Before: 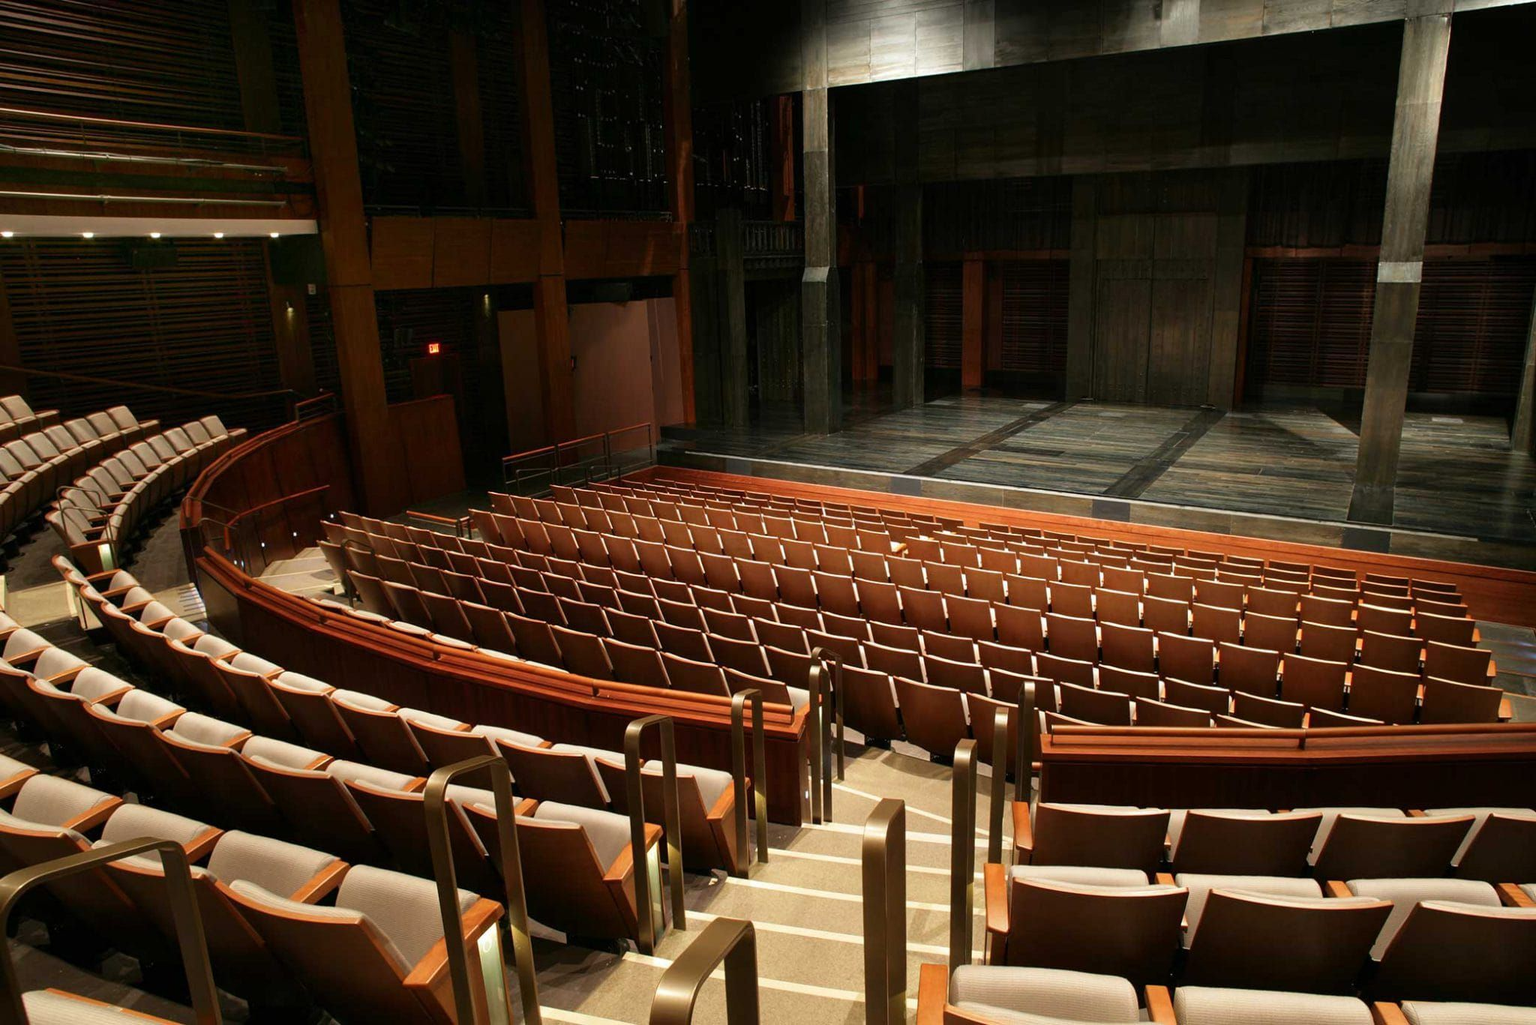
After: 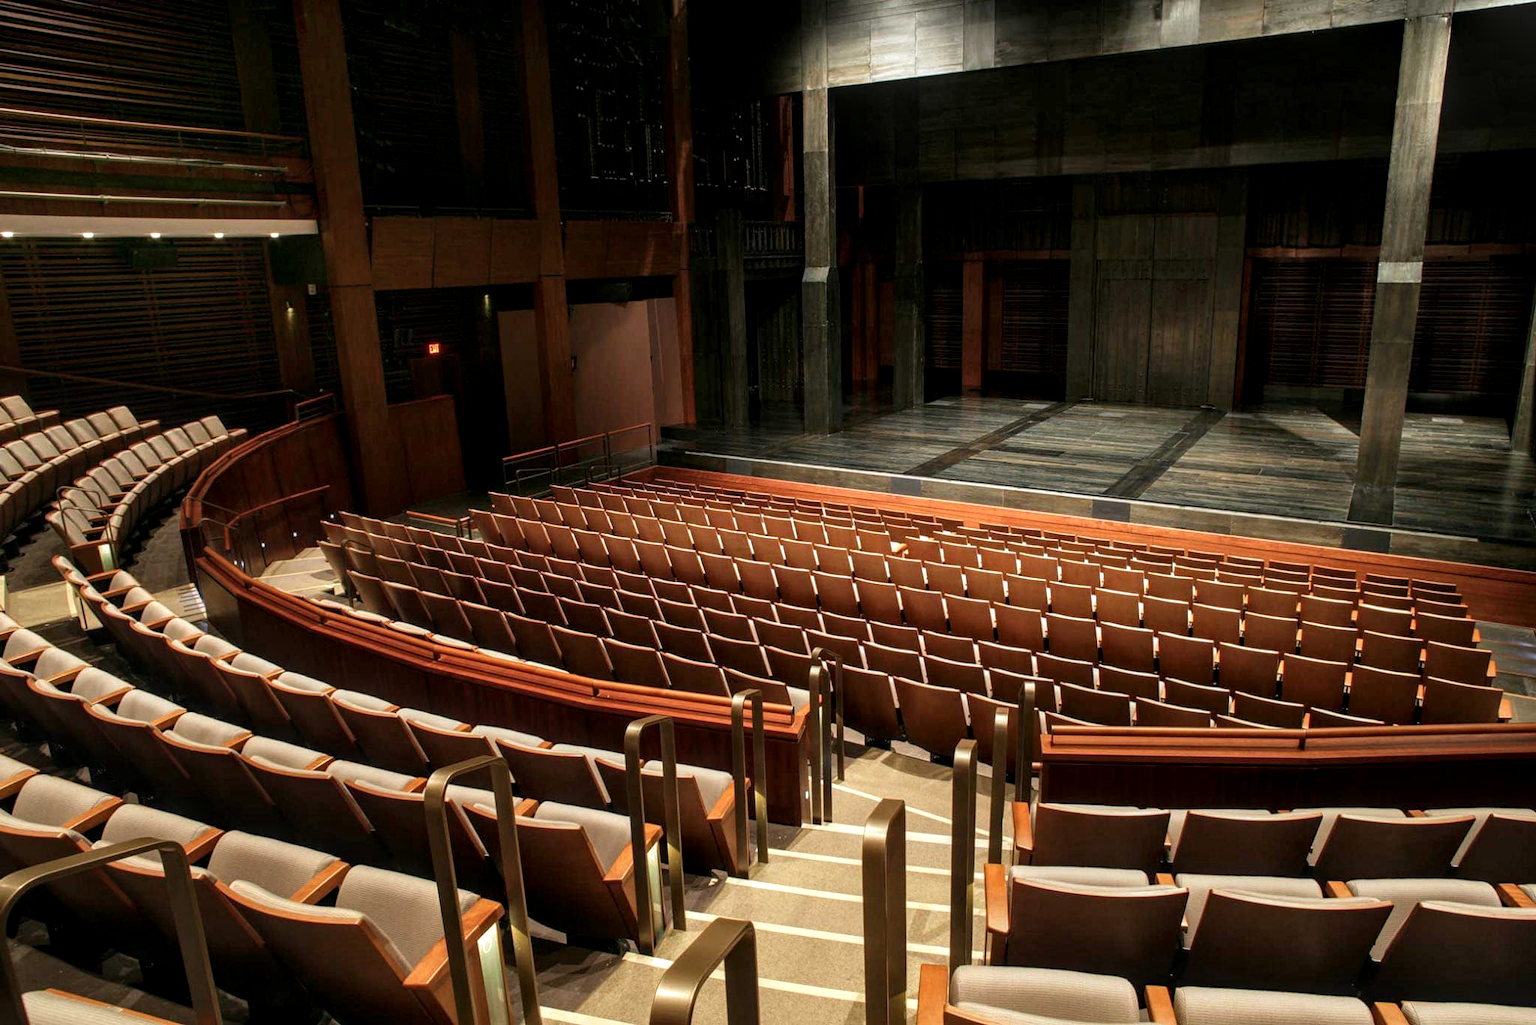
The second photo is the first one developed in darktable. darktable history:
white balance: emerald 1
local contrast: detail 140%
